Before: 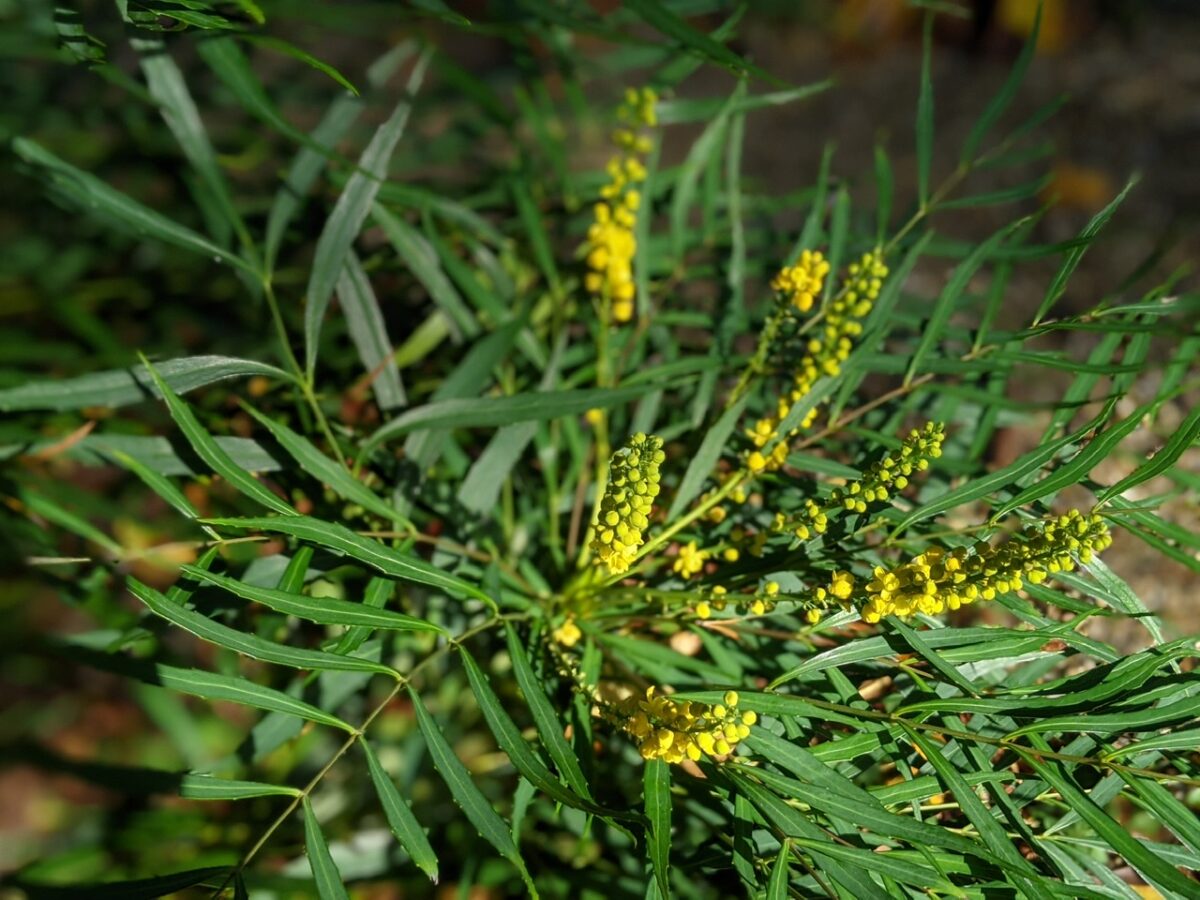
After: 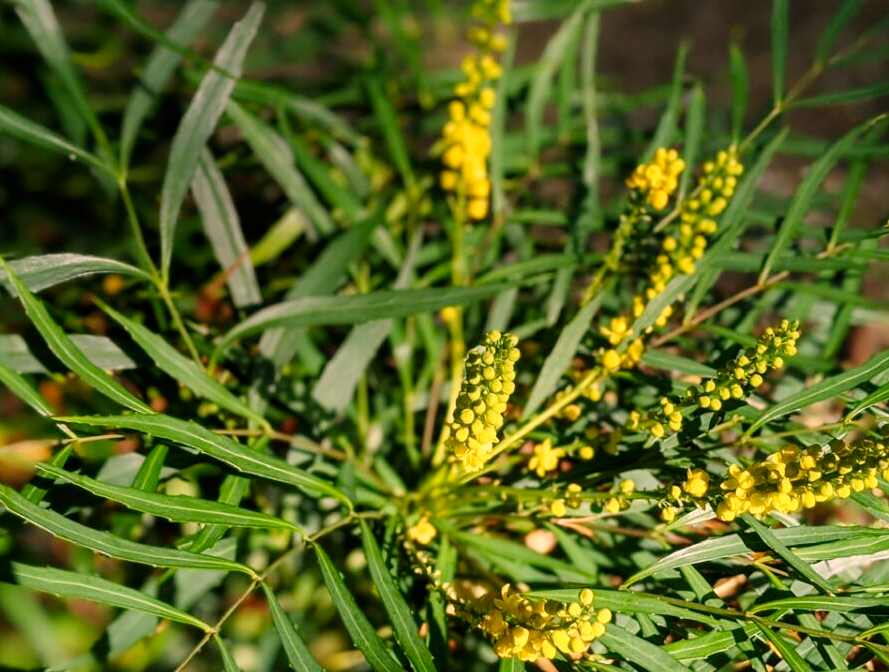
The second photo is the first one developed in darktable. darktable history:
color correction: highlights a* 14.67, highlights b* 4.85
crop and rotate: left 12.086%, top 11.39%, right 13.811%, bottom 13.92%
tone curve: curves: ch0 [(0, 0) (0.004, 0.001) (0.133, 0.112) (0.325, 0.362) (0.832, 0.893) (1, 1)], preserve colors none
